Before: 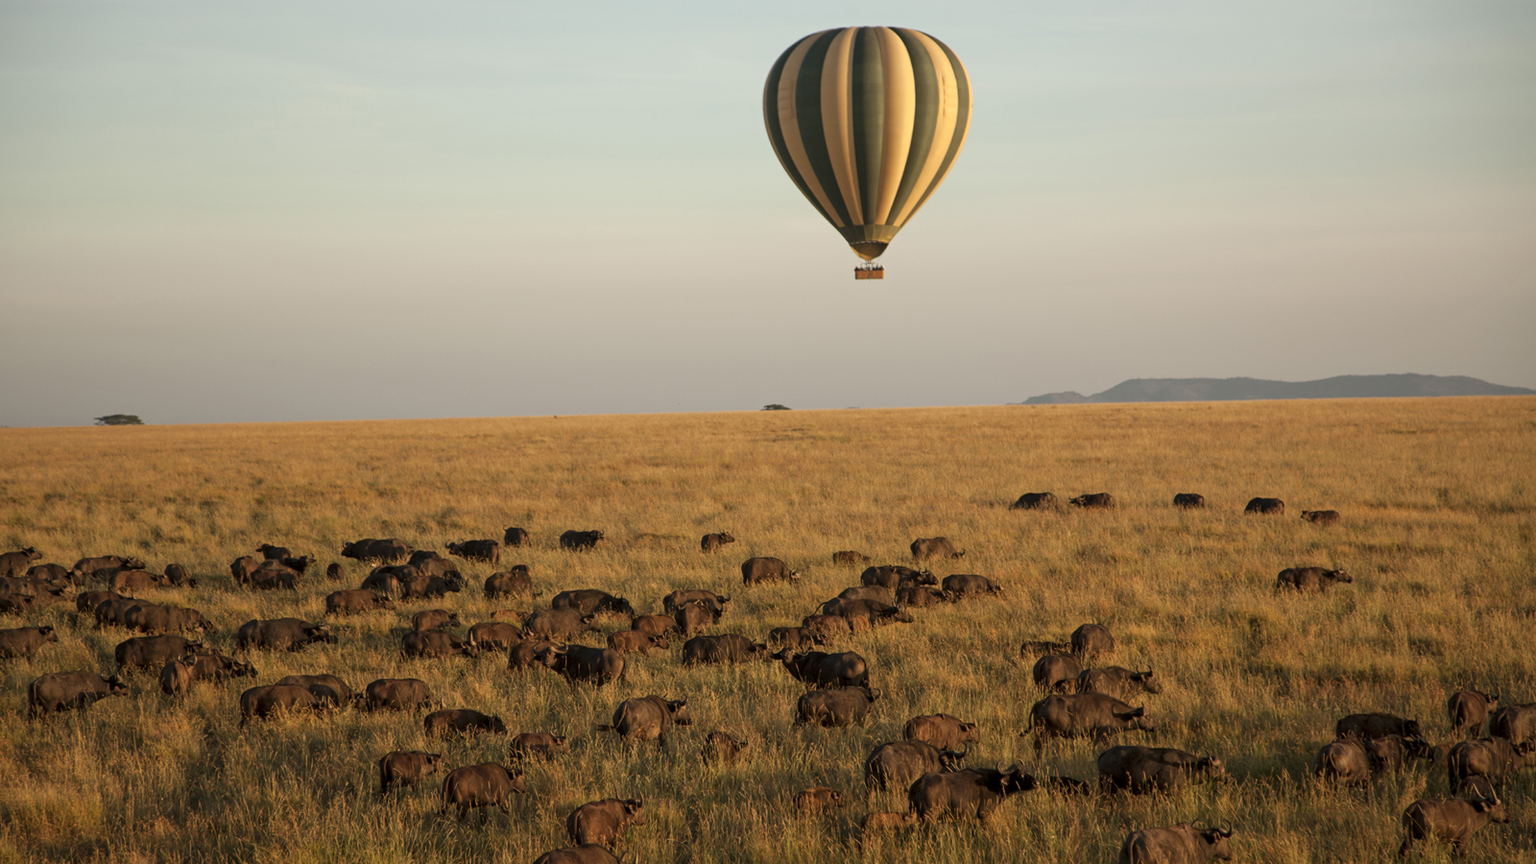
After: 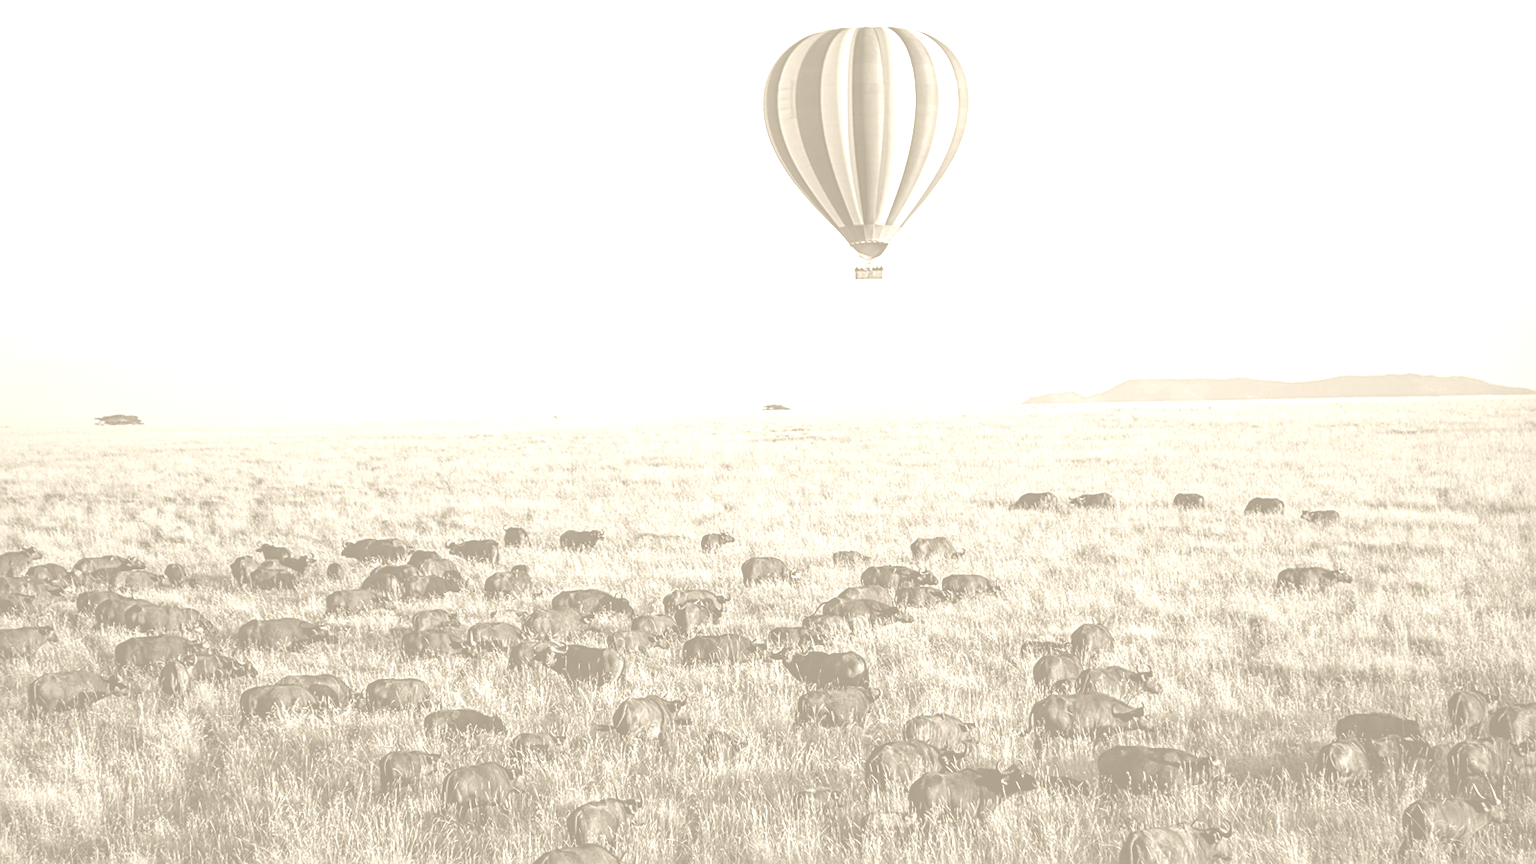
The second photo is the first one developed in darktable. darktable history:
sharpen: on, module defaults
colorize: hue 36°, saturation 71%, lightness 80.79%
color balance rgb: shadows lift › chroma 1%, shadows lift › hue 217.2°, power › hue 310.8°, highlights gain › chroma 2%, highlights gain › hue 44.4°, global offset › luminance 0.25%, global offset › hue 171.6°, perceptual saturation grading › global saturation 14.09%, perceptual saturation grading › highlights -30%, perceptual saturation grading › shadows 50.67%, global vibrance 25%, contrast 20%
contrast brightness saturation: contrast 0.23, brightness 0.1, saturation 0.29
local contrast: on, module defaults
